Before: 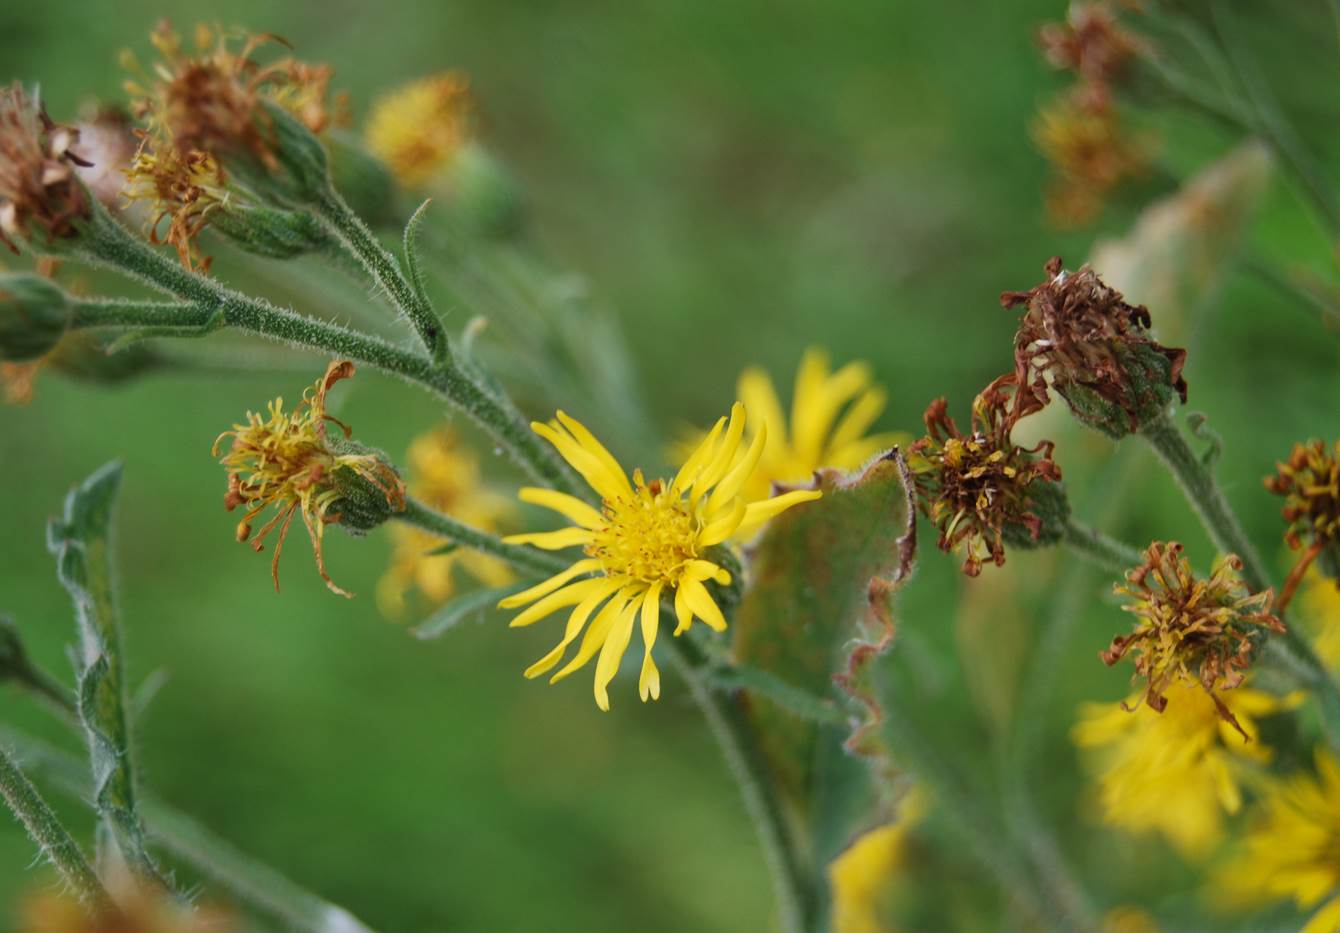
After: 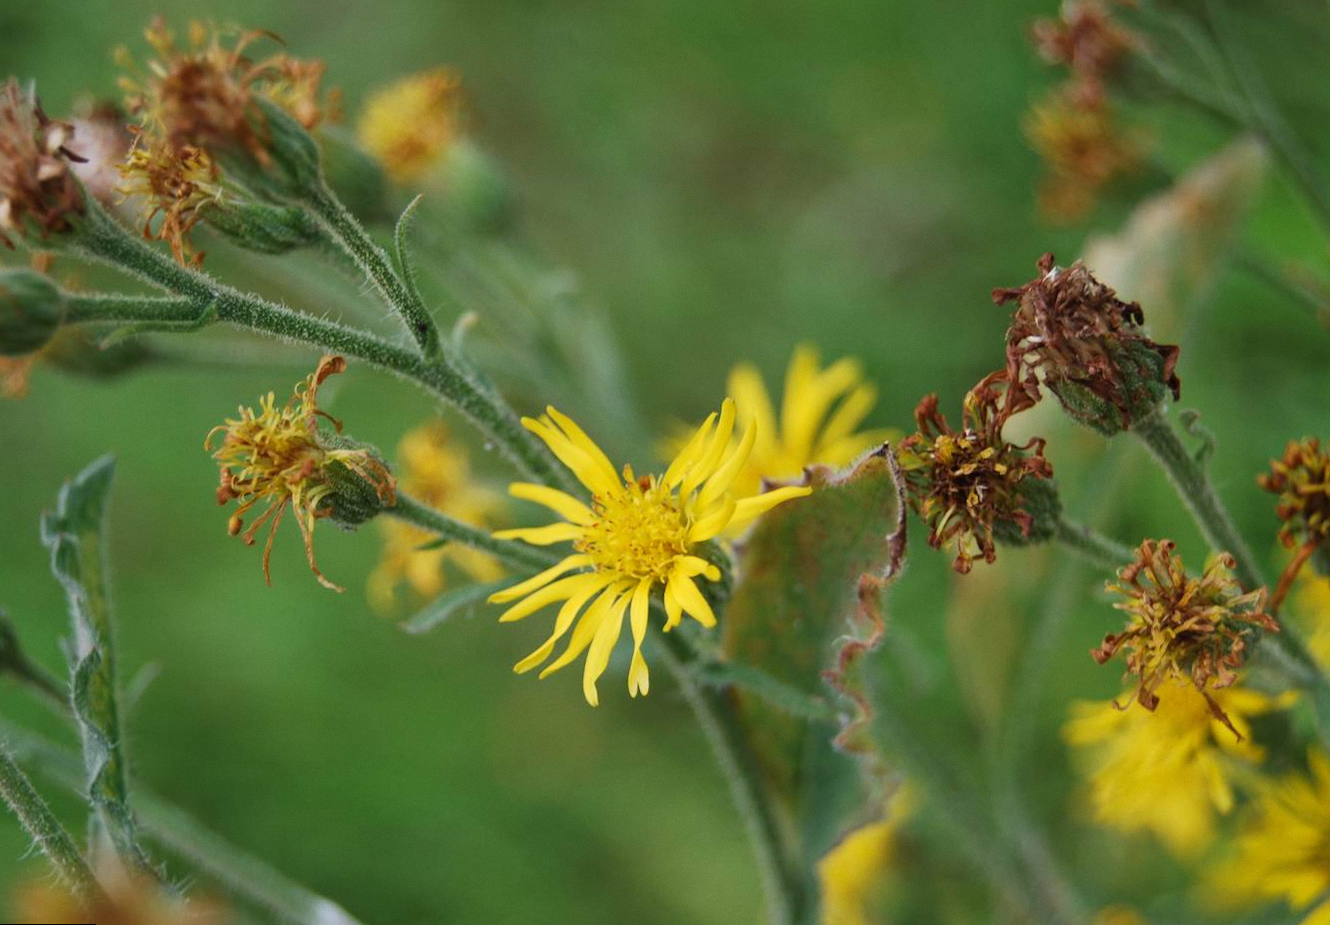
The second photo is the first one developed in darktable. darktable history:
grain: coarseness 14.57 ISO, strength 8.8%
rotate and perspective: rotation 0.192°, lens shift (horizontal) -0.015, crop left 0.005, crop right 0.996, crop top 0.006, crop bottom 0.99
